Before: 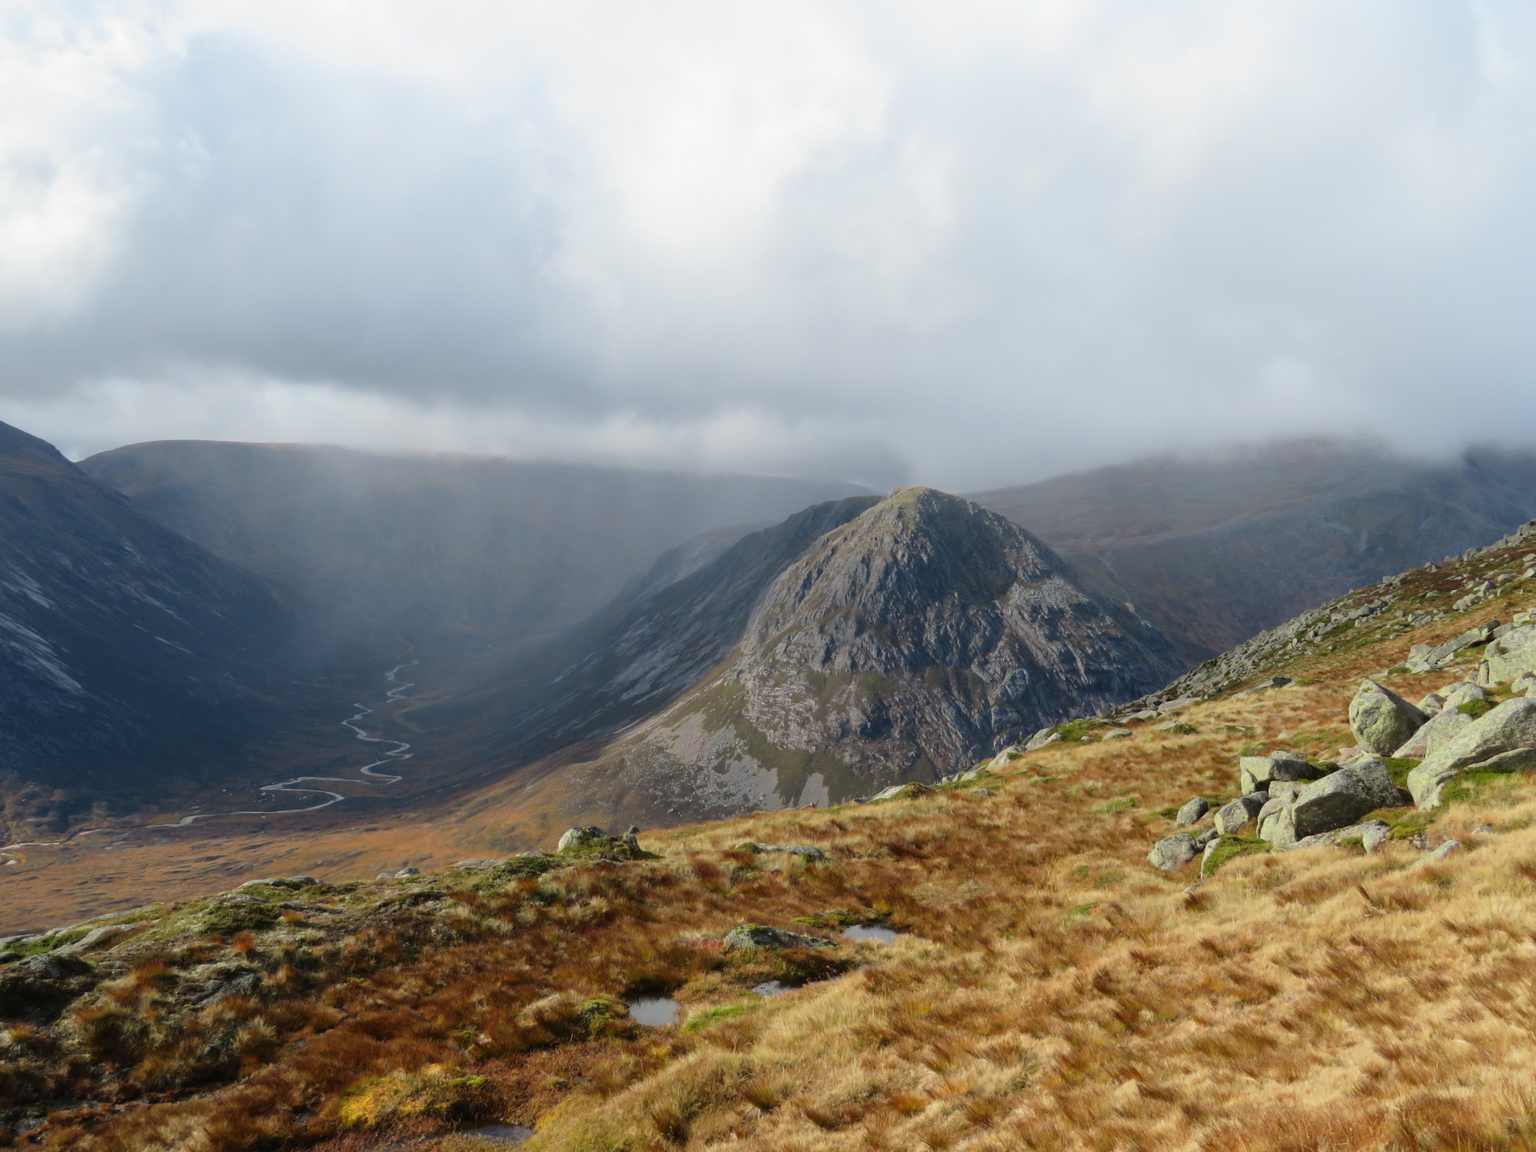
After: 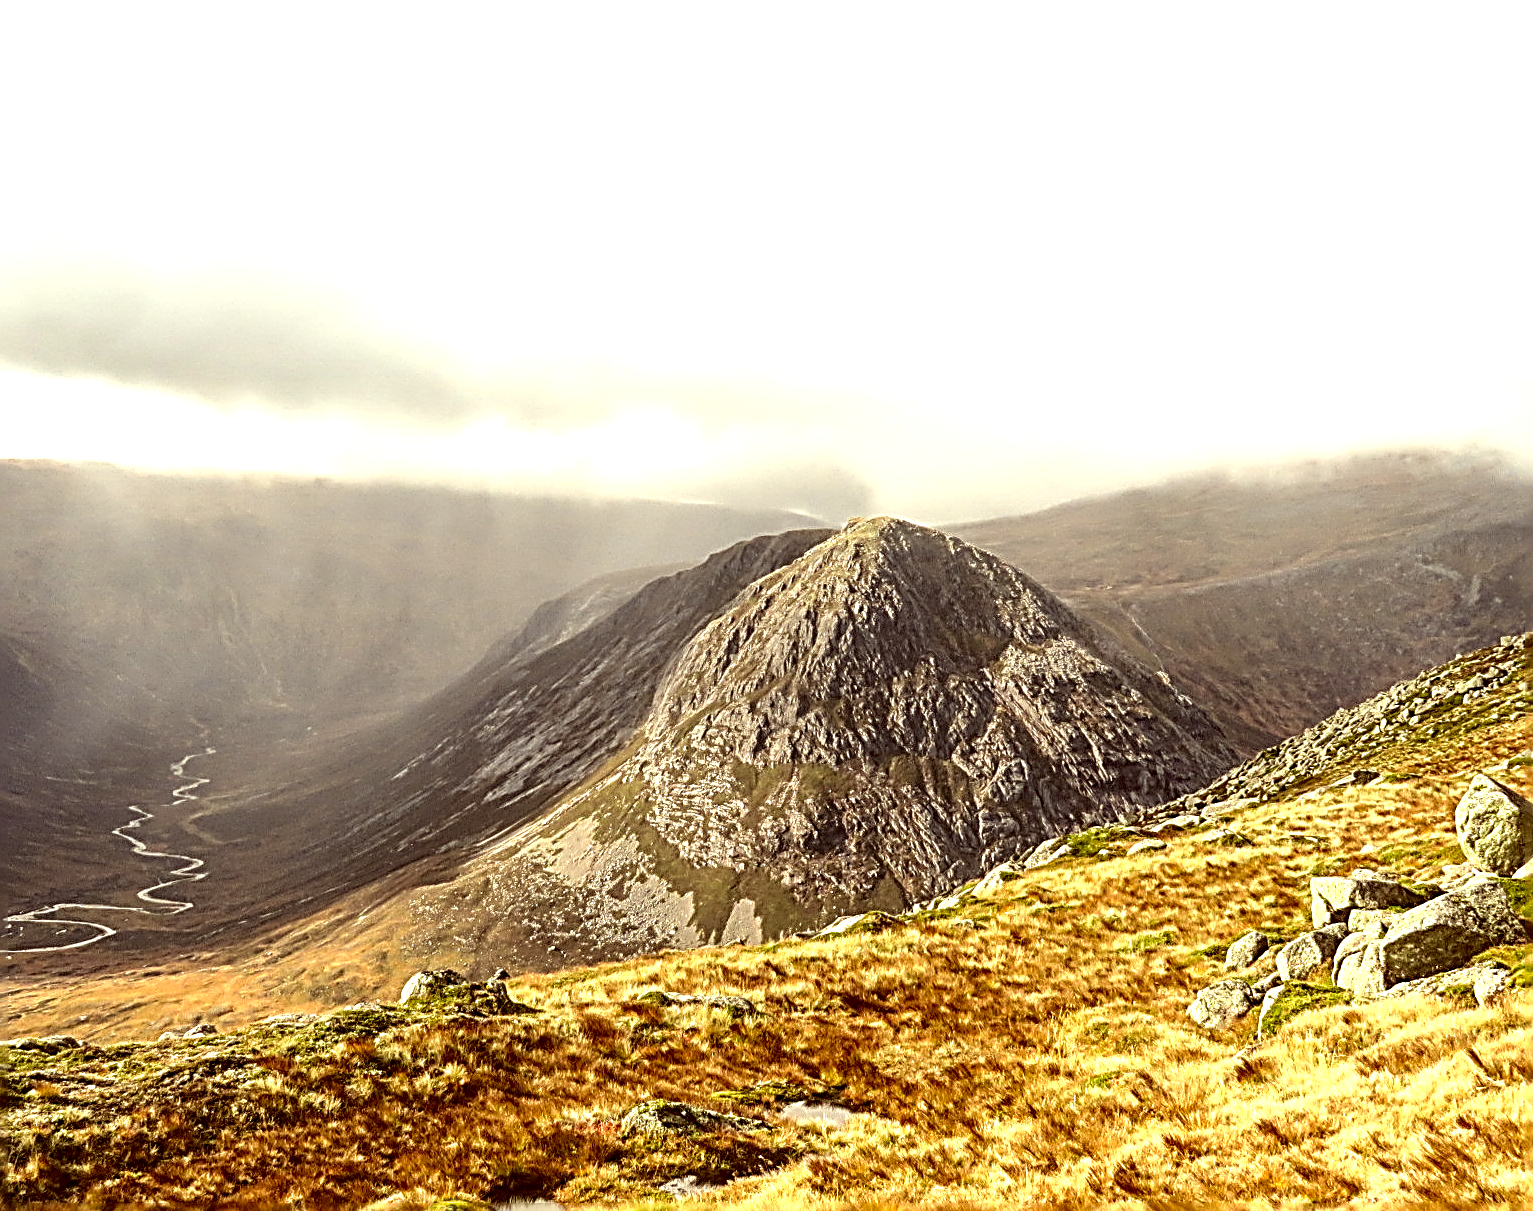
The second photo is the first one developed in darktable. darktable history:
exposure: black level correction 0, exposure 1.1 EV, compensate exposure bias true, compensate highlight preservation false
crop: left 16.768%, top 8.653%, right 8.362%, bottom 12.485%
local contrast: highlights 65%, shadows 54%, detail 169%, midtone range 0.514
color correction: highlights a* 1.12, highlights b* 24.26, shadows a* 15.58, shadows b* 24.26
sharpen: radius 3.158, amount 1.731
color zones: curves: ch1 [(0, 0.469) (0.01, 0.469) (0.12, 0.446) (0.248, 0.469) (0.5, 0.5) (0.748, 0.5) (0.99, 0.469) (1, 0.469)]
